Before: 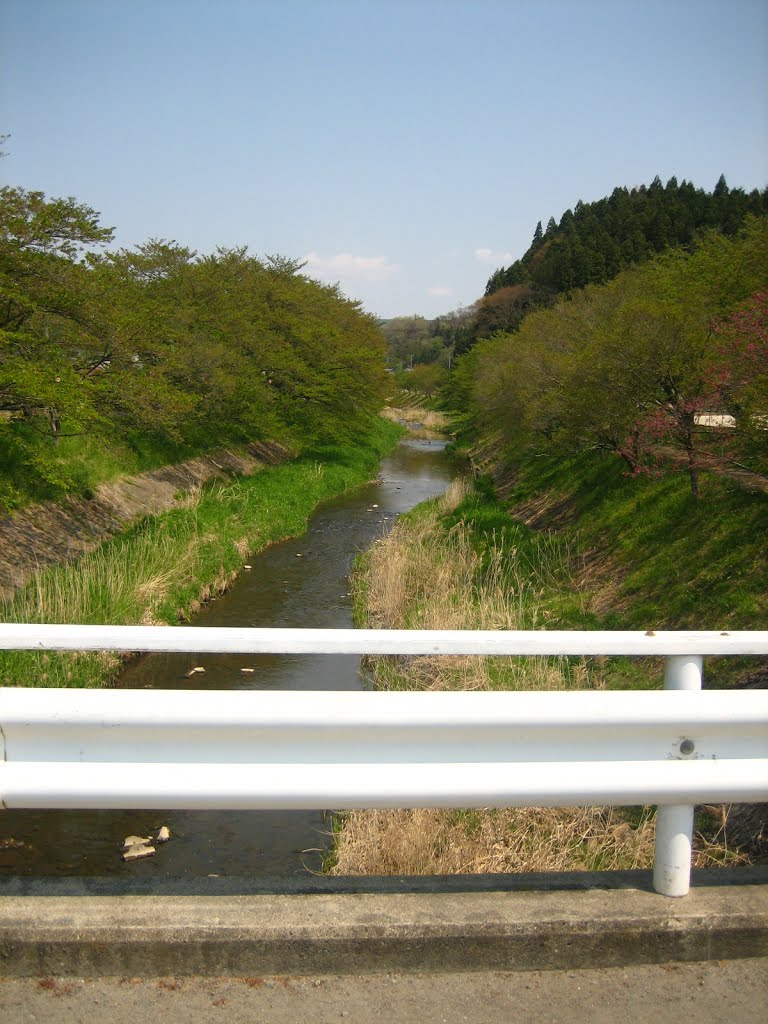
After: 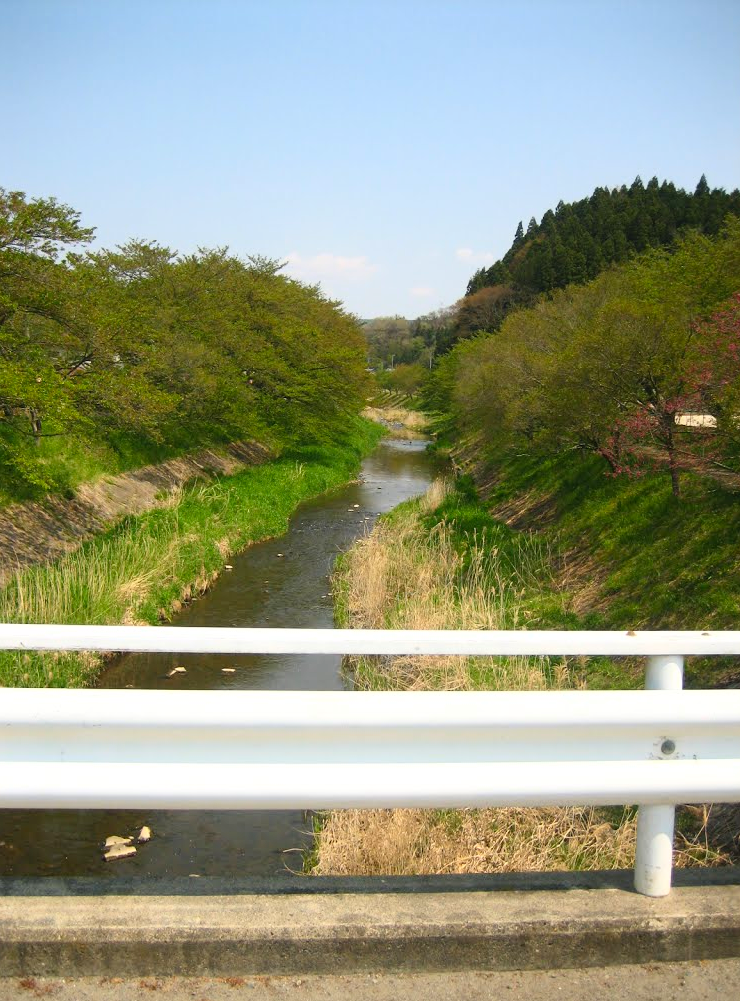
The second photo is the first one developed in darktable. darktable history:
contrast brightness saturation: contrast 0.2, brightness 0.16, saturation 0.22
crop and rotate: left 2.536%, right 1.107%, bottom 2.246%
